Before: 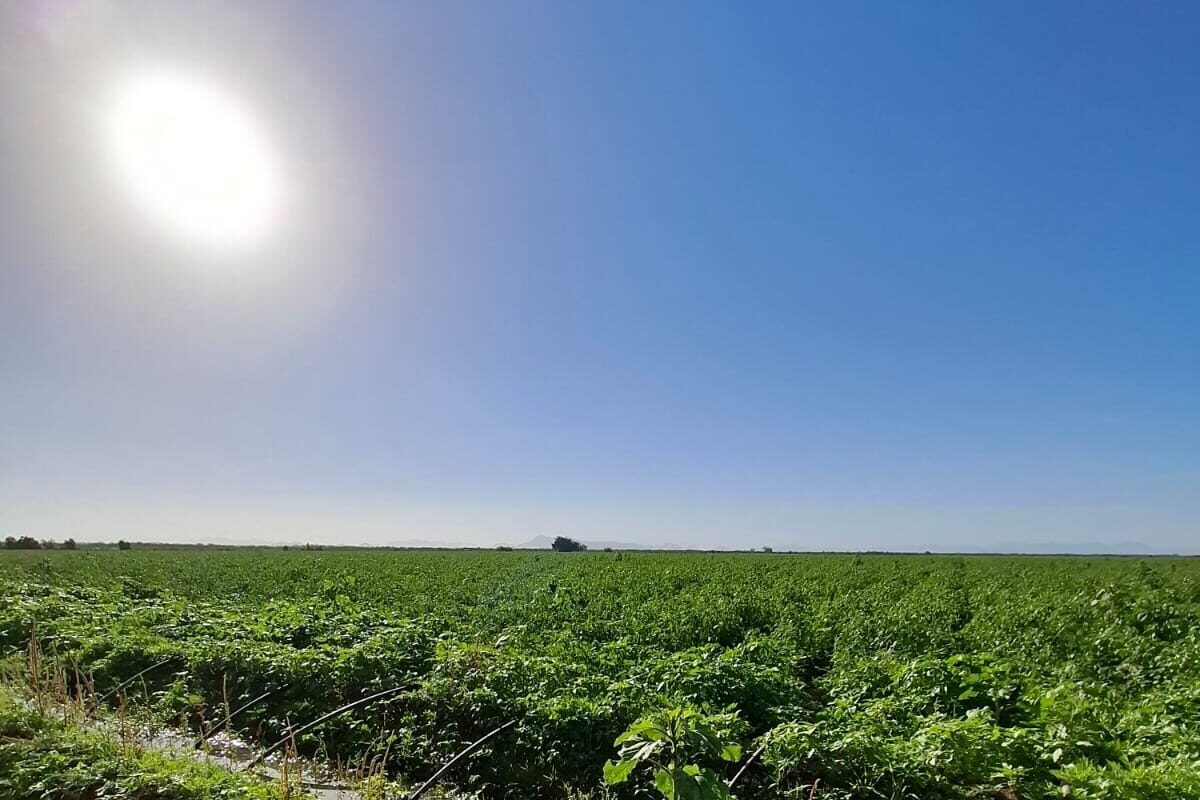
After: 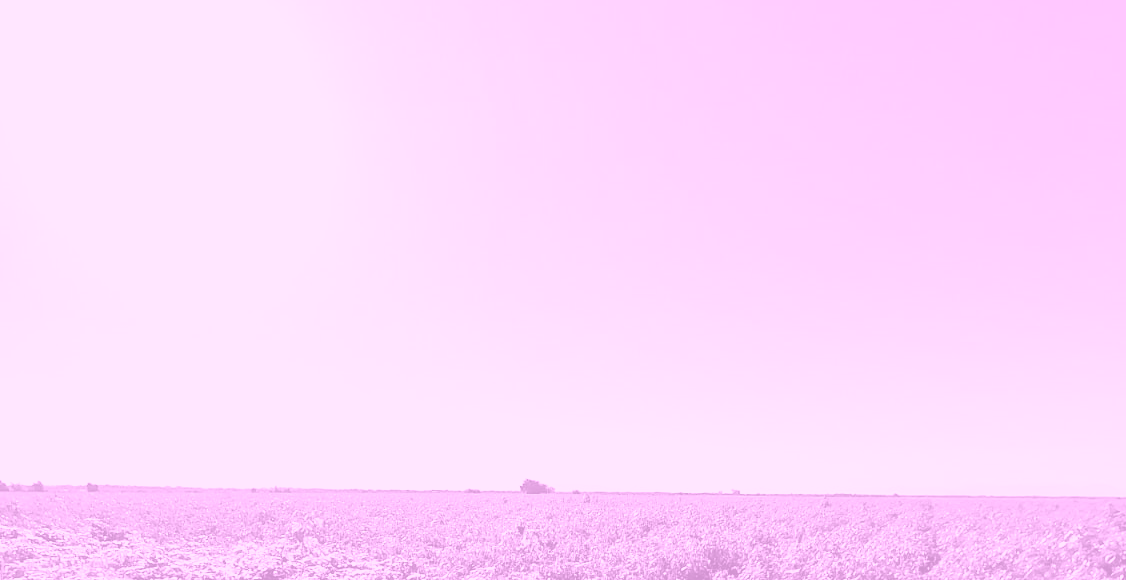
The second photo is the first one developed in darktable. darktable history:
filmic rgb: black relative exposure -9.08 EV, white relative exposure 2.3 EV, hardness 7.49
color balance: lift [0.998, 0.998, 1.001, 1.002], gamma [0.995, 1.025, 0.992, 0.975], gain [0.995, 1.02, 0.997, 0.98]
crop: left 2.737%, top 7.287%, right 3.421%, bottom 20.179%
exposure: exposure 1 EV, compensate highlight preservation false
colorize: hue 331.2°, saturation 75%, source mix 30.28%, lightness 70.52%, version 1
